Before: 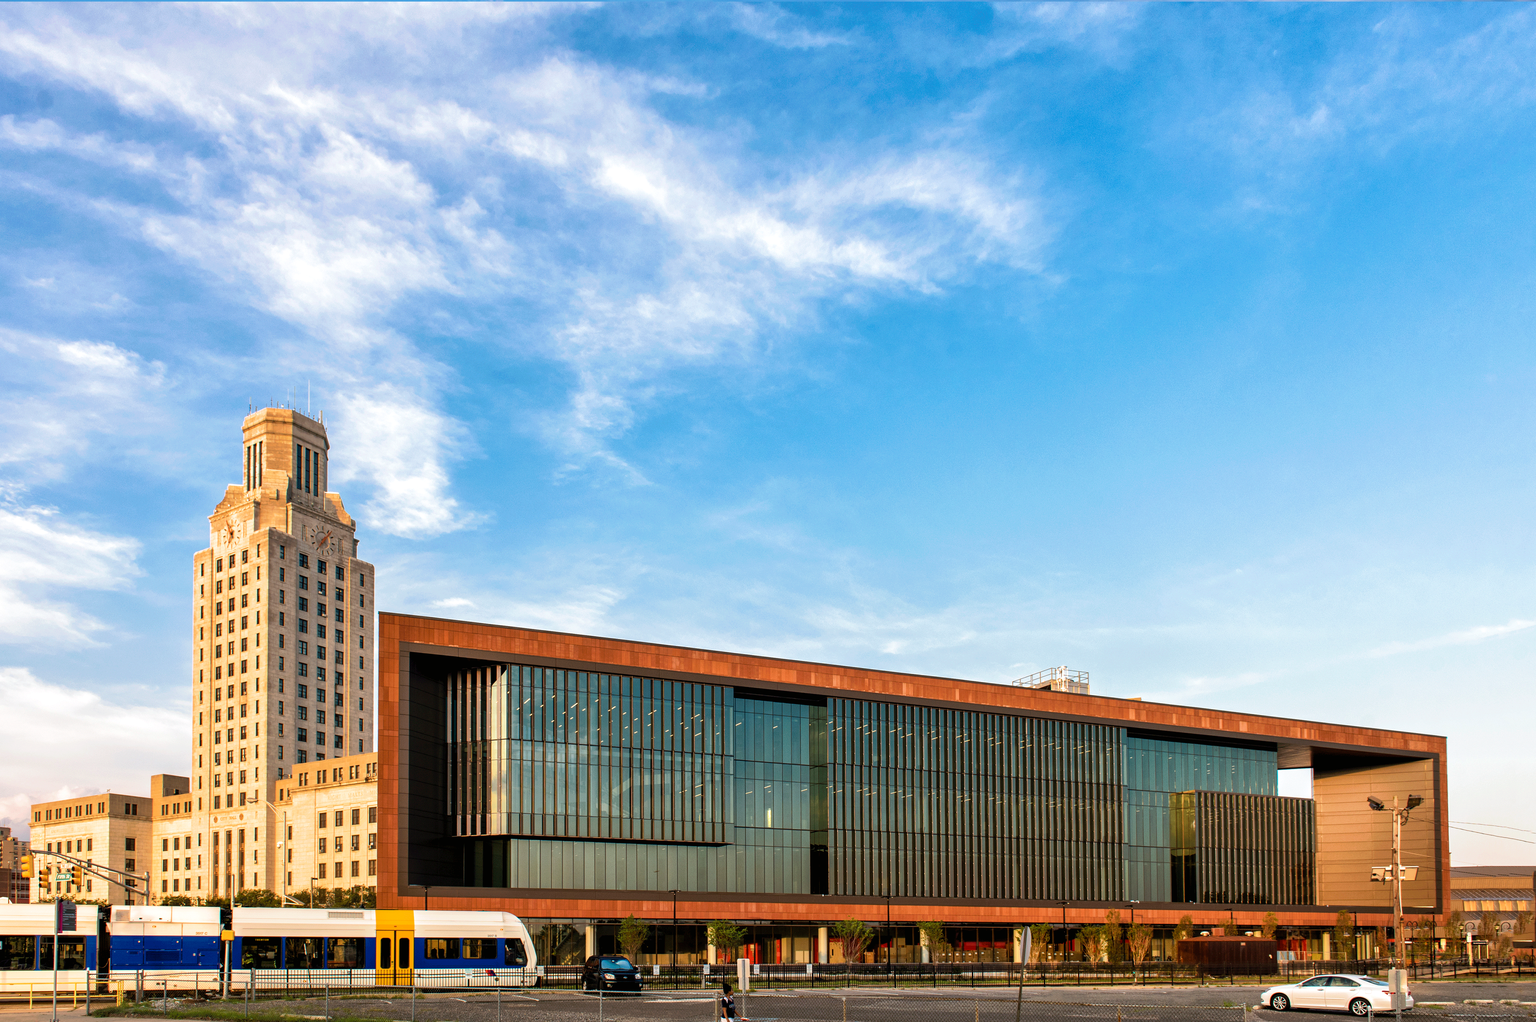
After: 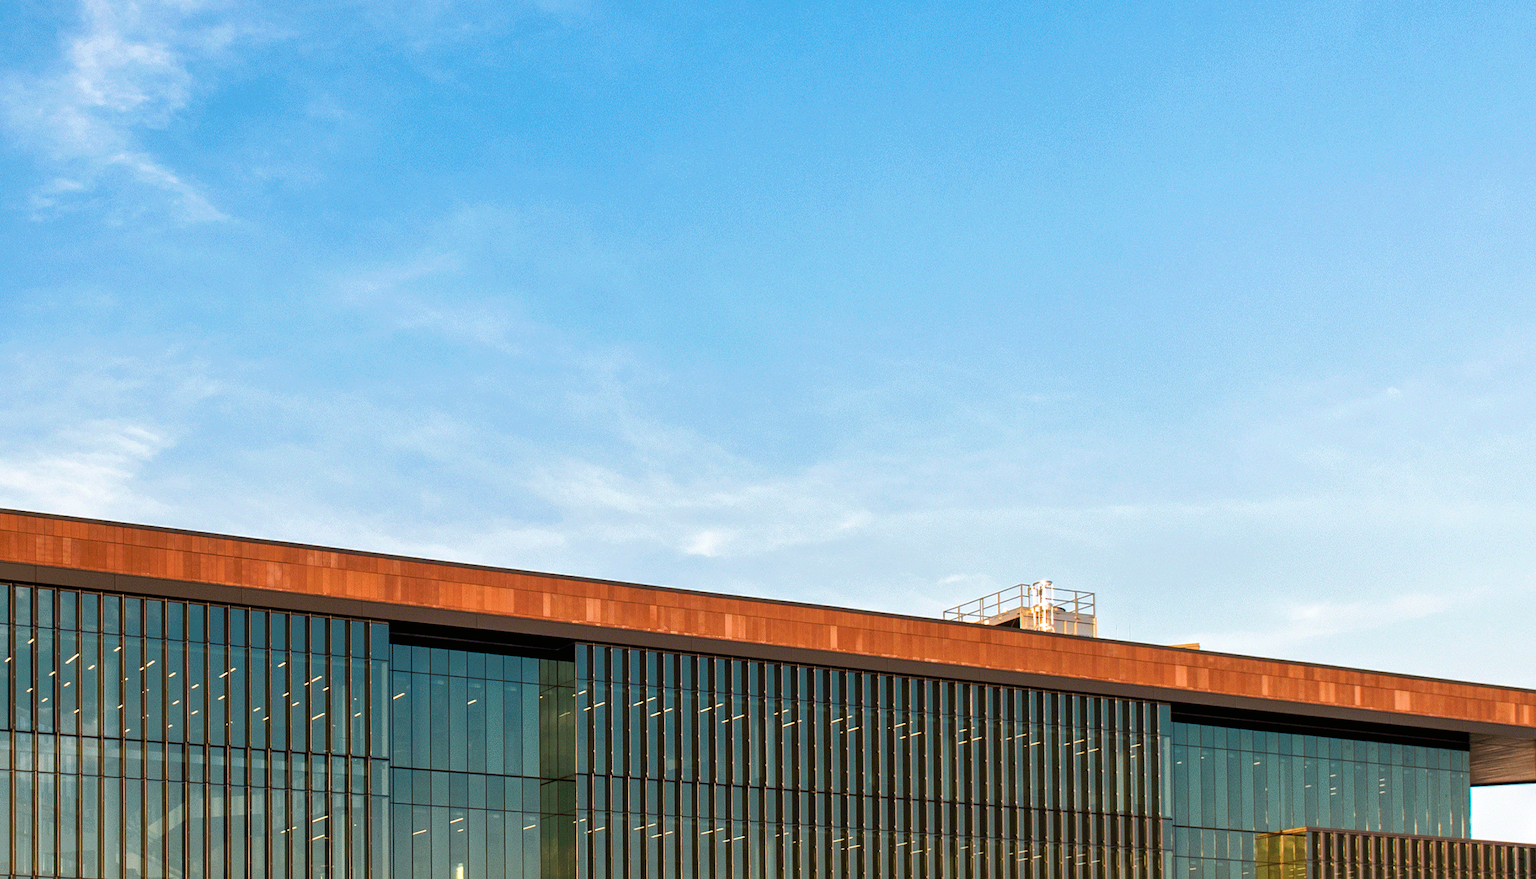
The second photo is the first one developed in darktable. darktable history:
color balance: mode lift, gamma, gain (sRGB)
crop: left 35.03%, top 36.625%, right 14.663%, bottom 20.057%
